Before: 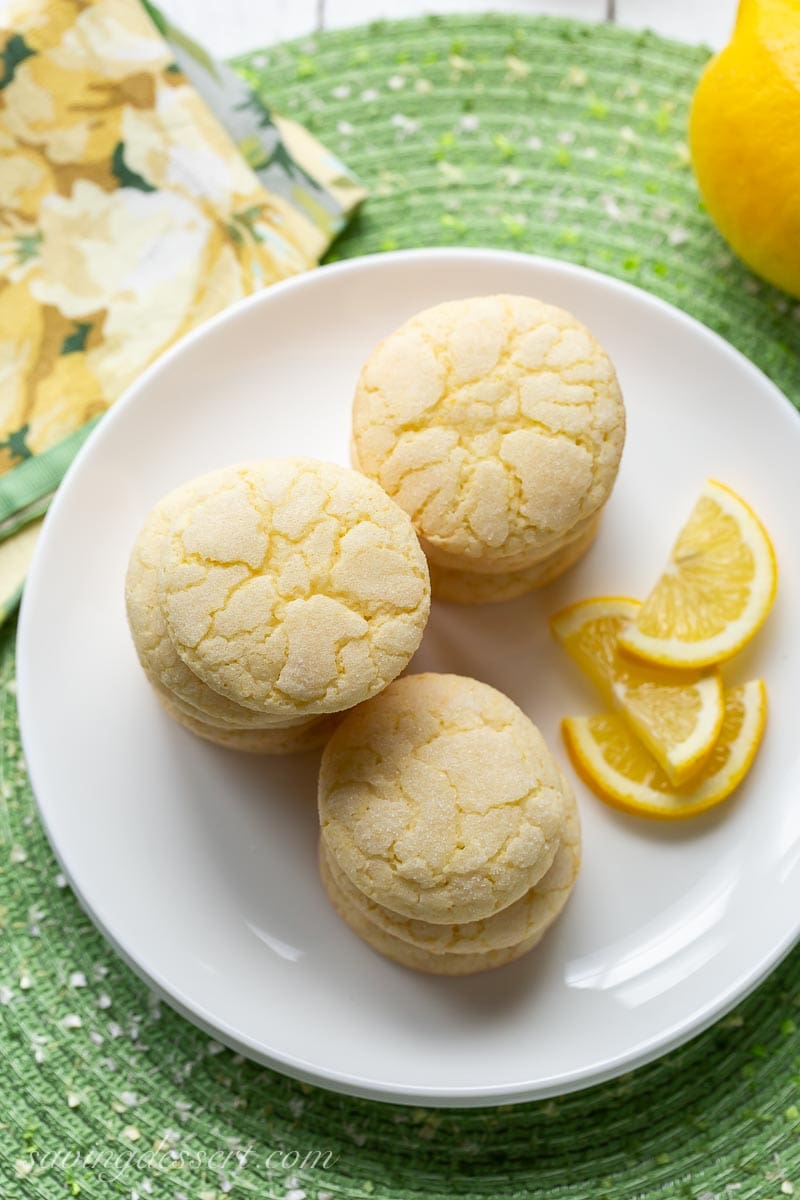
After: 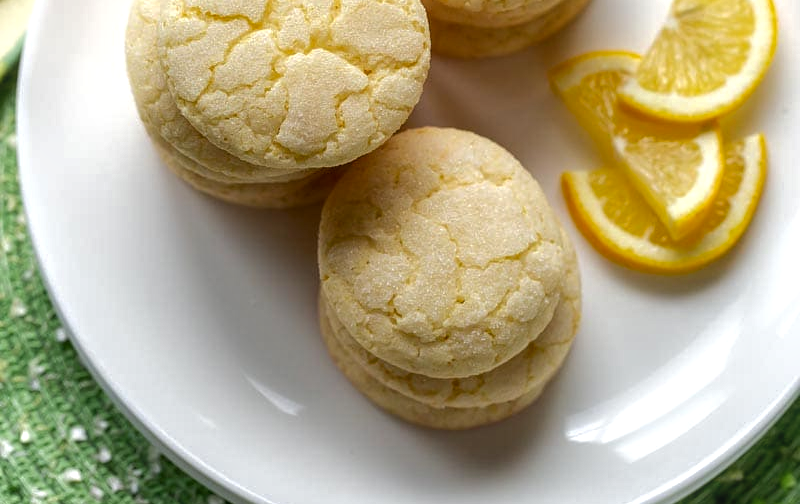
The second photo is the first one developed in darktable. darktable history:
local contrast: on, module defaults
color balance rgb: global vibrance -1%, saturation formula JzAzBz (2021)
crop: top 45.551%, bottom 12.262%
color balance: contrast 10%
bloom: size 3%, threshold 100%, strength 0%
exposure: black level correction 0.002, compensate highlight preservation false
rgb curve: curves: ch0 [(0, 0) (0.175, 0.154) (0.785, 0.663) (1, 1)]
white balance: emerald 1
